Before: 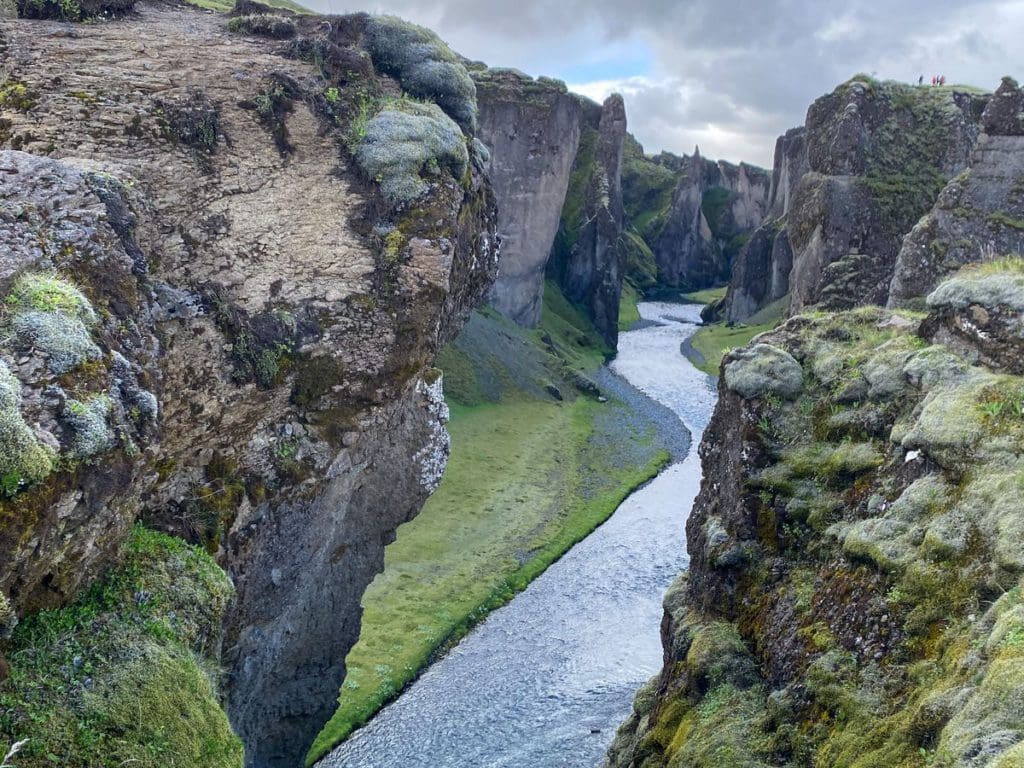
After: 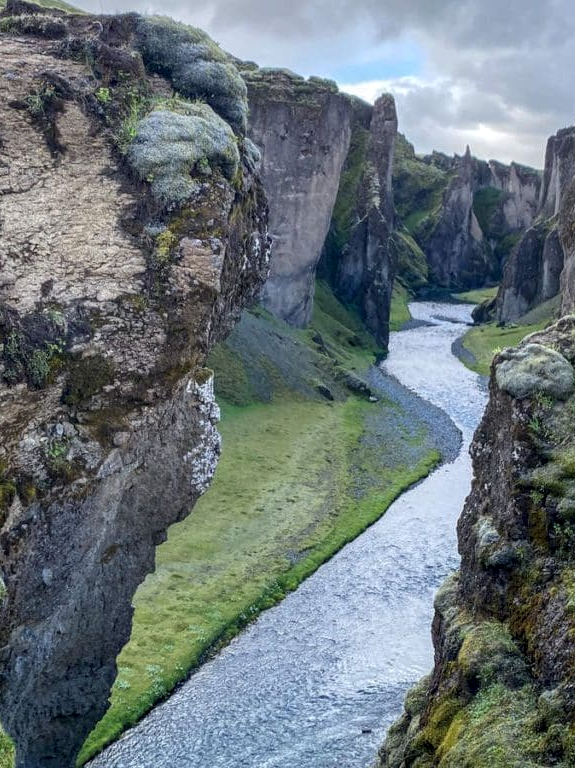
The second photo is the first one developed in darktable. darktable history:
local contrast: on, module defaults
crop and rotate: left 22.374%, right 21.387%
